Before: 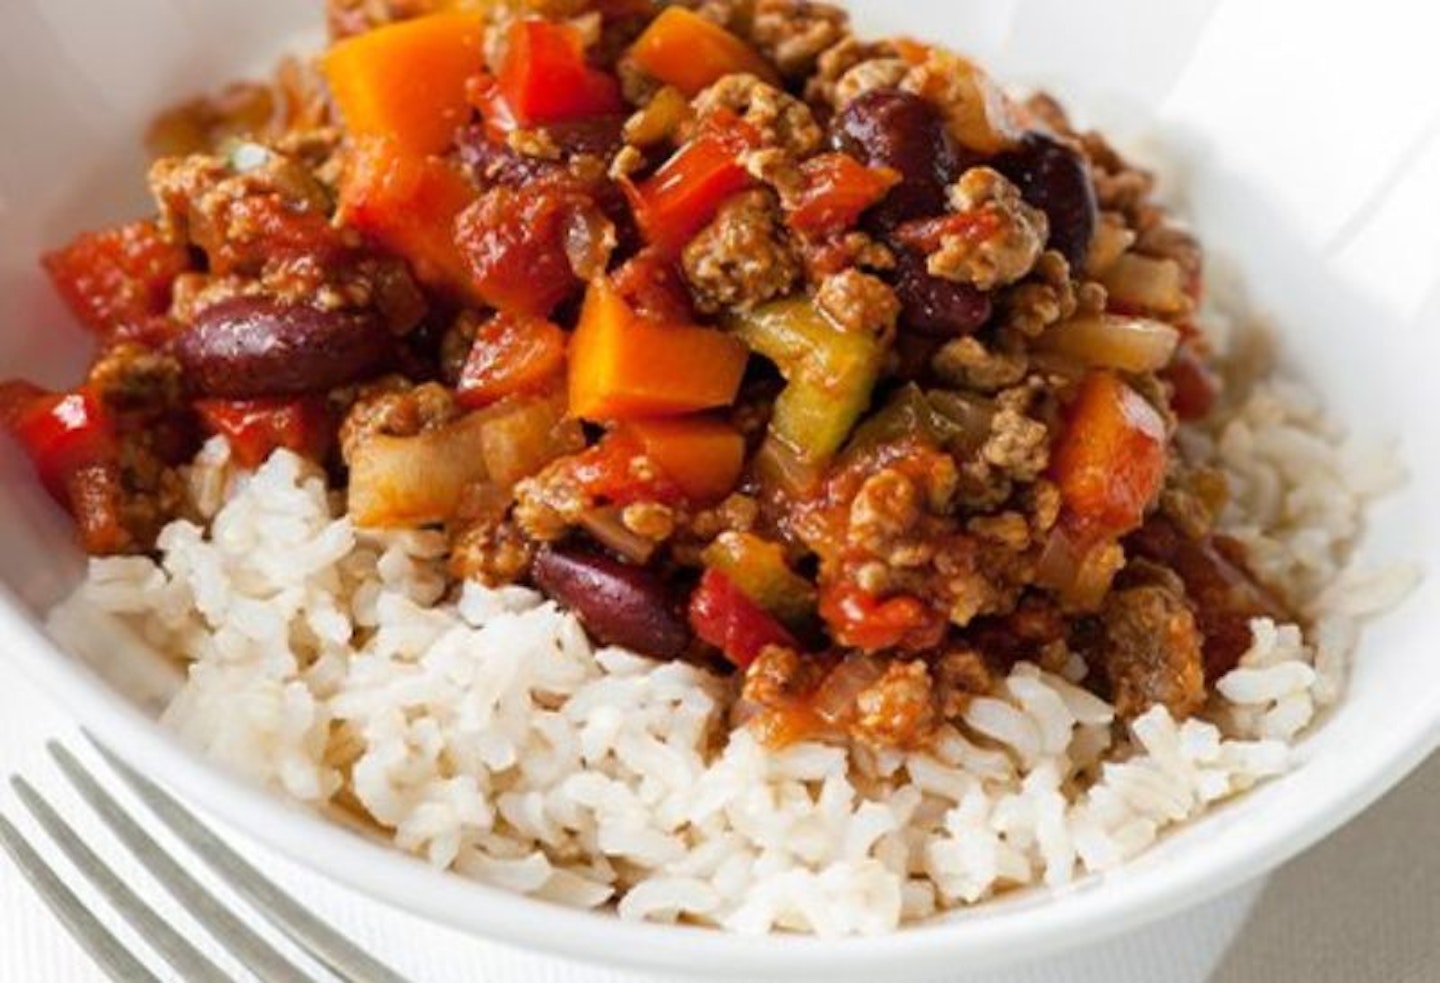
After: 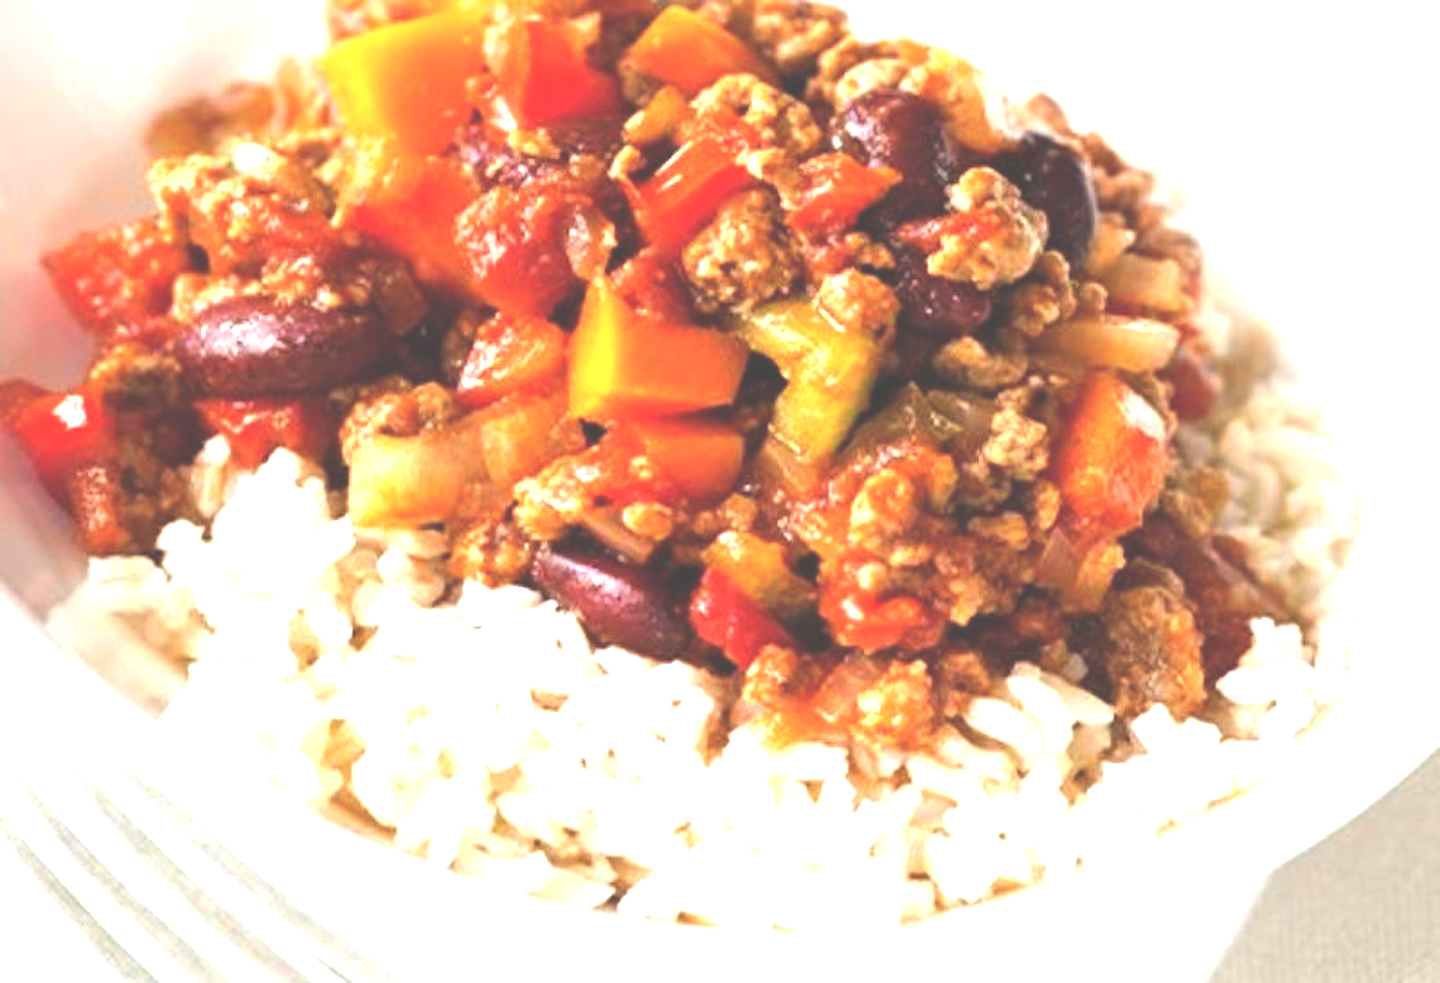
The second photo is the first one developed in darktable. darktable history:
exposure: black level correction -0.023, exposure 1.393 EV, compensate highlight preservation false
